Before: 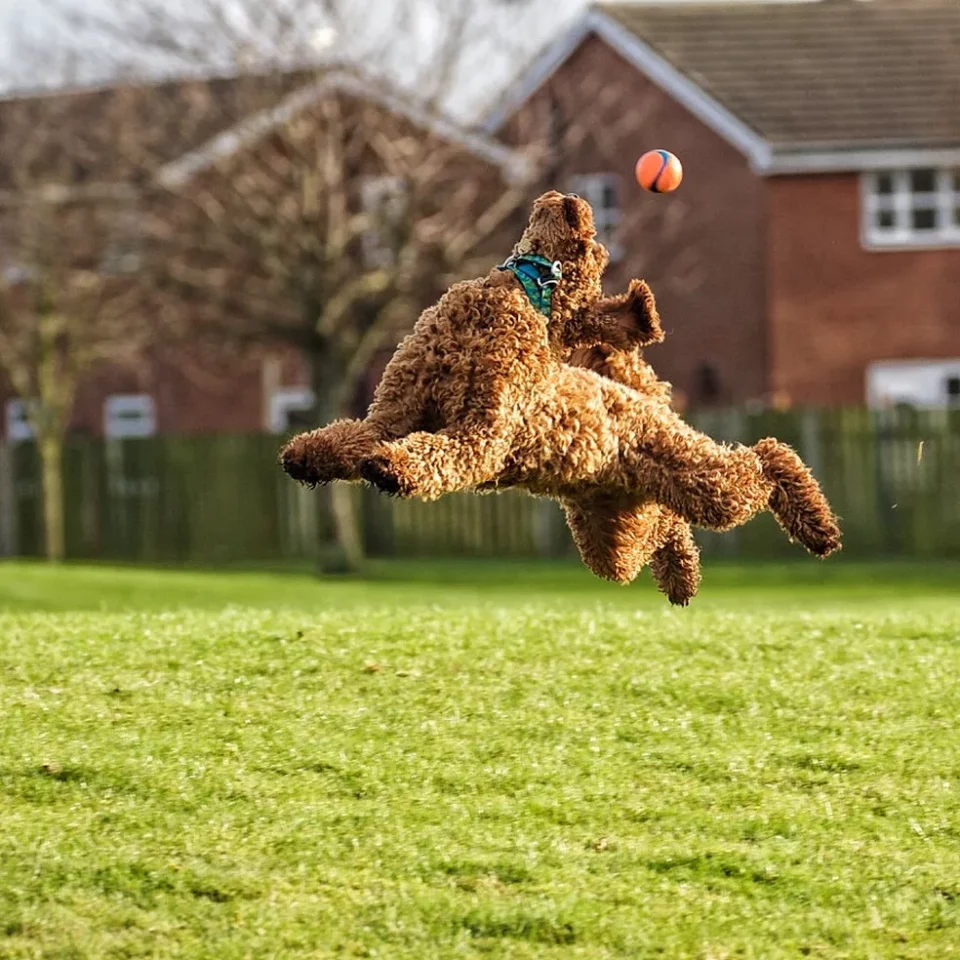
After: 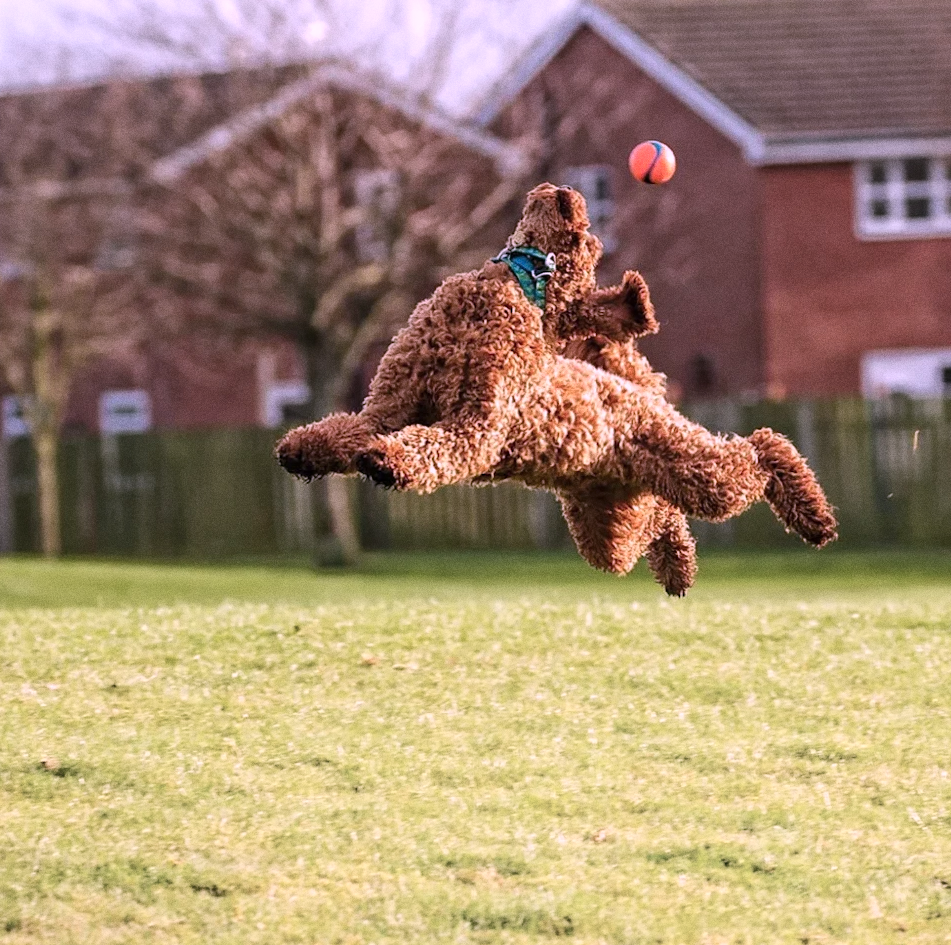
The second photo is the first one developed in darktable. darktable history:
rotate and perspective: rotation -0.45°, automatic cropping original format, crop left 0.008, crop right 0.992, crop top 0.012, crop bottom 0.988
grain: coarseness 0.09 ISO
shadows and highlights: highlights 70.7, soften with gaussian
color correction: highlights a* 15.46, highlights b* -20.56
